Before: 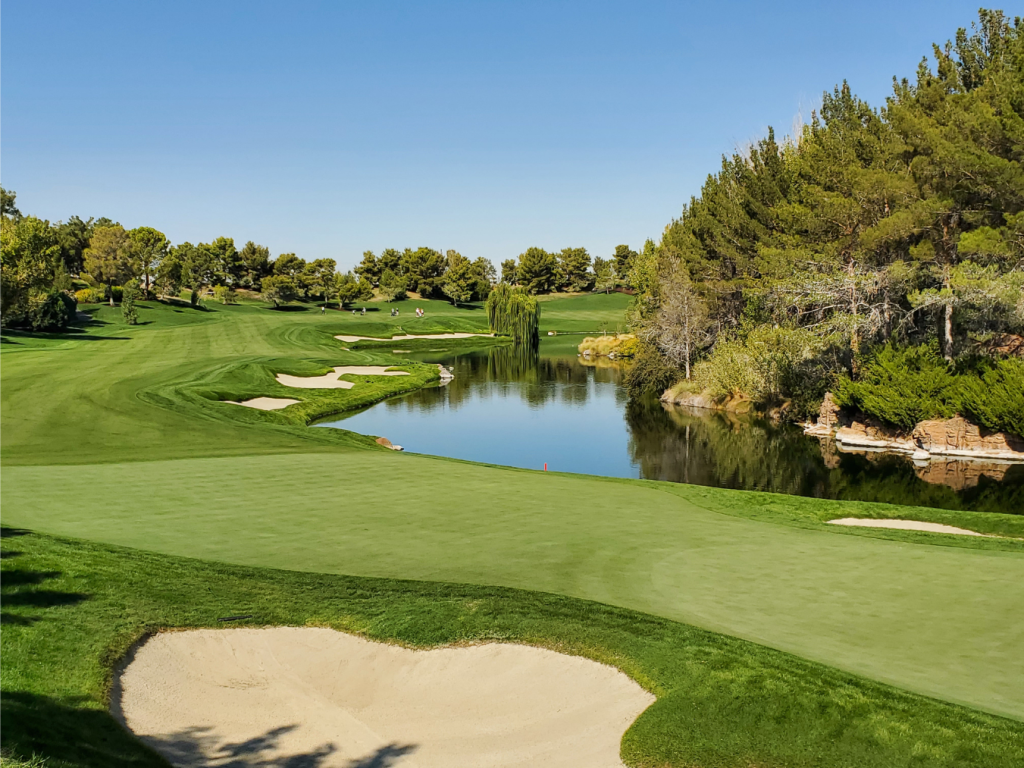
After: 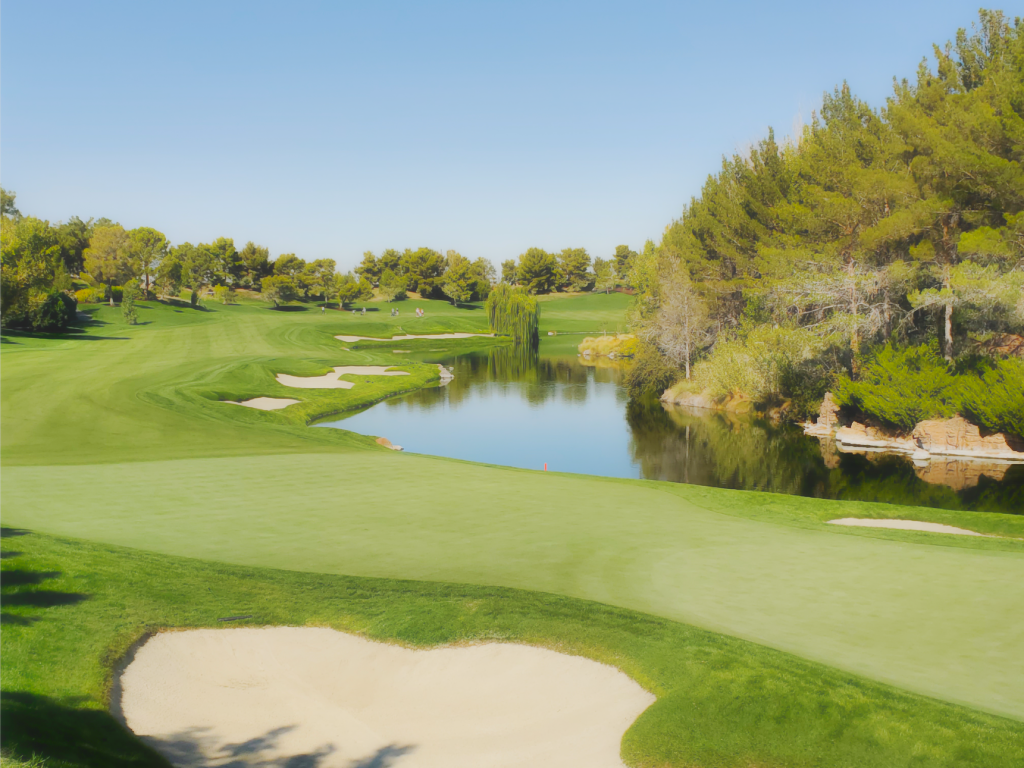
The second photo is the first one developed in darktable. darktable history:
base curve: curves: ch0 [(0, 0) (0.158, 0.273) (0.879, 0.895) (1, 1)], preserve colors none
contrast equalizer: y [[0.5, 0.542, 0.583, 0.625, 0.667, 0.708], [0.5 ×6], [0.5 ×6], [0, 0.033, 0.067, 0.1, 0.133, 0.167], [0, 0.05, 0.1, 0.15, 0.2, 0.25]], mix -0.988
